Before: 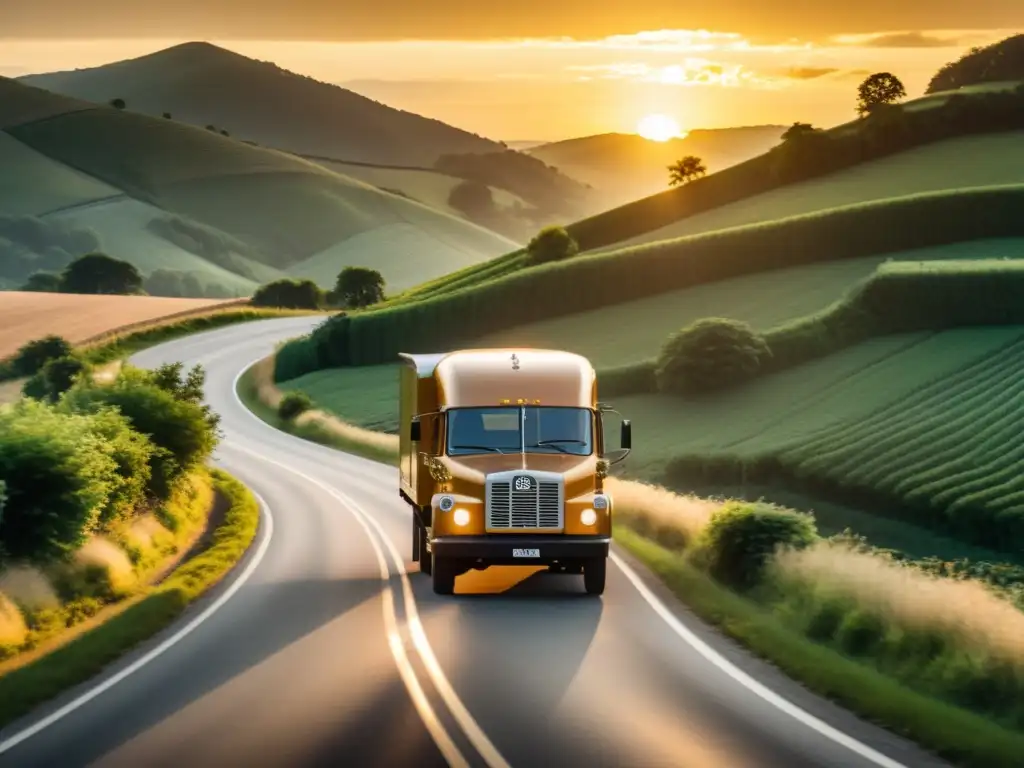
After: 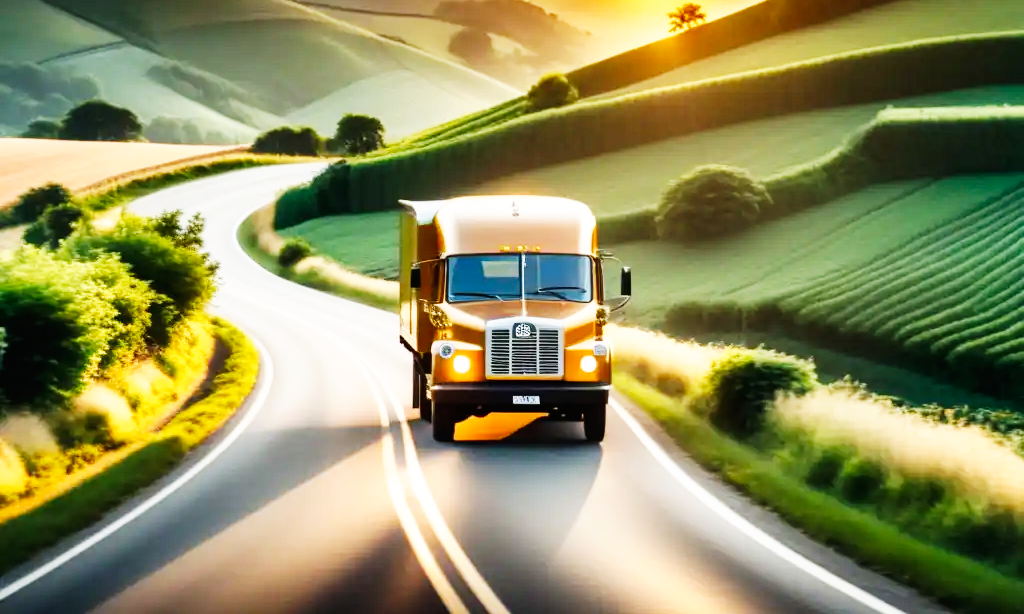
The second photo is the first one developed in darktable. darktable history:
base curve: curves: ch0 [(0, 0) (0.007, 0.004) (0.027, 0.03) (0.046, 0.07) (0.207, 0.54) (0.442, 0.872) (0.673, 0.972) (1, 1)], preserve colors none
white balance: emerald 1
crop and rotate: top 19.998%
